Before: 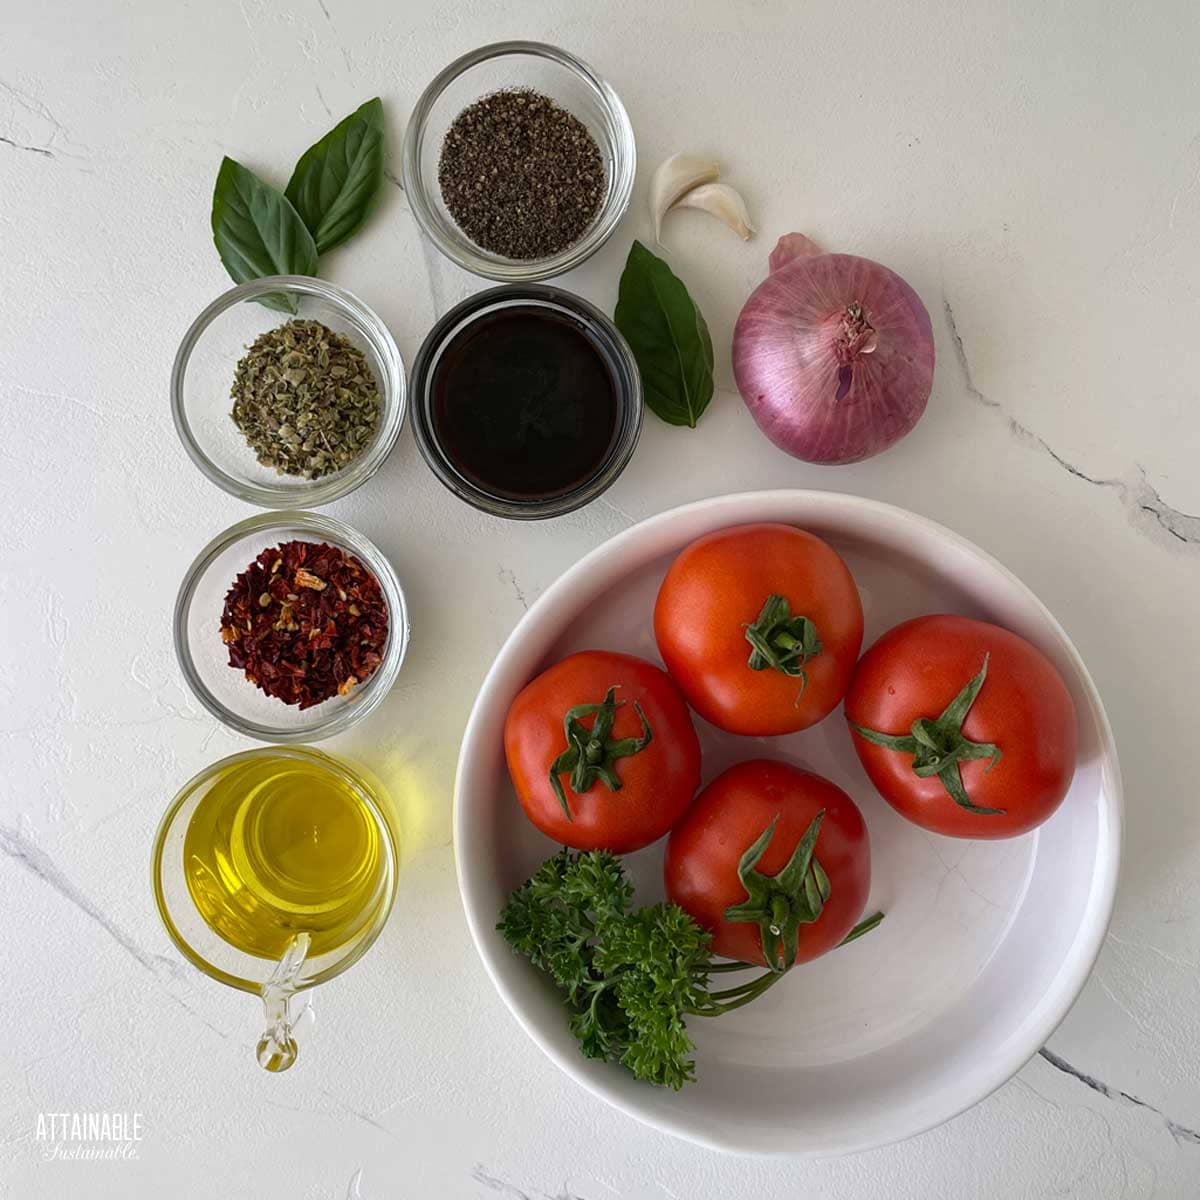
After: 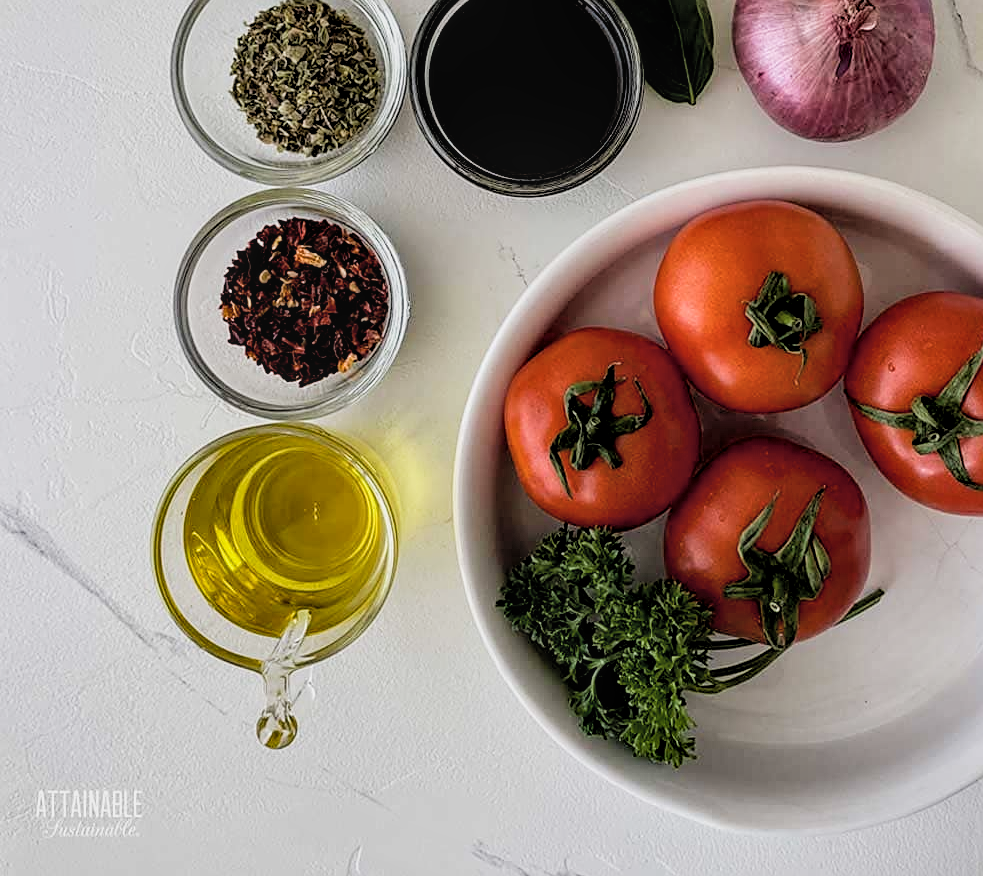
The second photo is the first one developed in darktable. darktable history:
sharpen: amount 0.476
local contrast: on, module defaults
crop: top 26.962%, right 18.016%
filmic rgb: black relative exposure -5.04 EV, white relative exposure 3.53 EV, threshold 2.95 EV, hardness 3.19, contrast 1.201, highlights saturation mix -49.63%, enable highlight reconstruction true
exposure: black level correction 0.009, exposure 0.017 EV, compensate highlight preservation false
shadows and highlights: radius 336.67, shadows 29.03, soften with gaussian
color balance rgb: perceptual saturation grading › global saturation -0.064%
contrast brightness saturation: brightness 0.117
